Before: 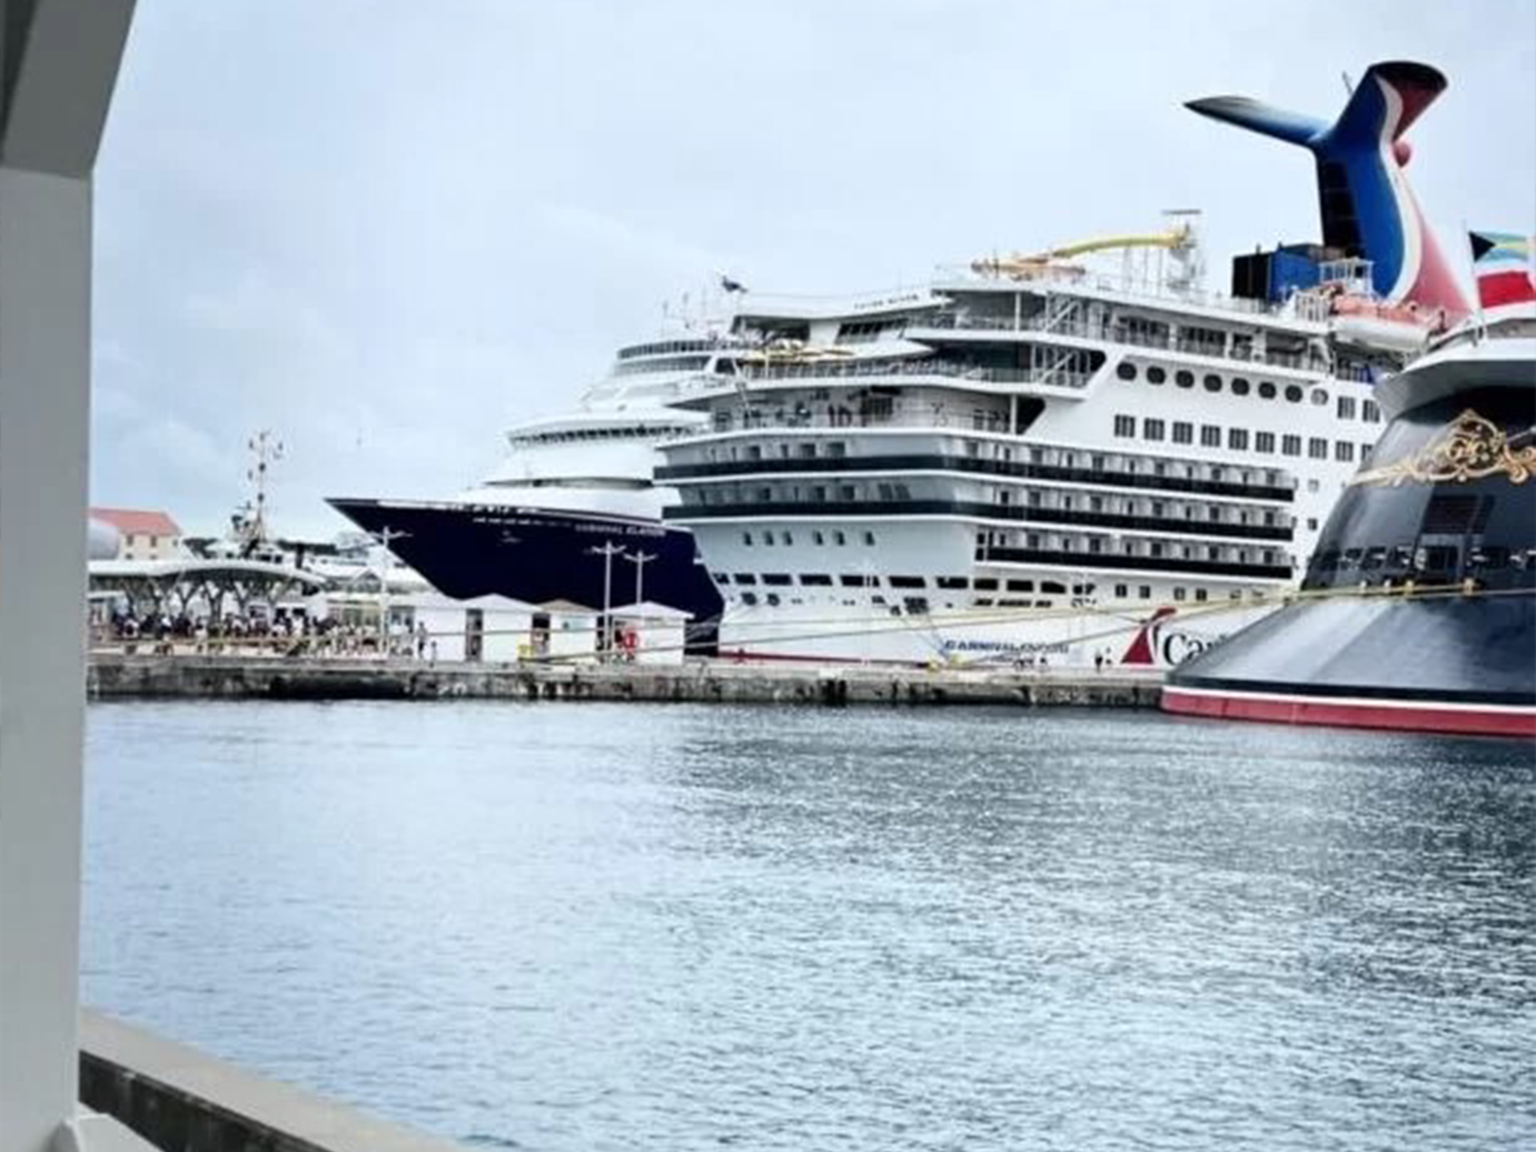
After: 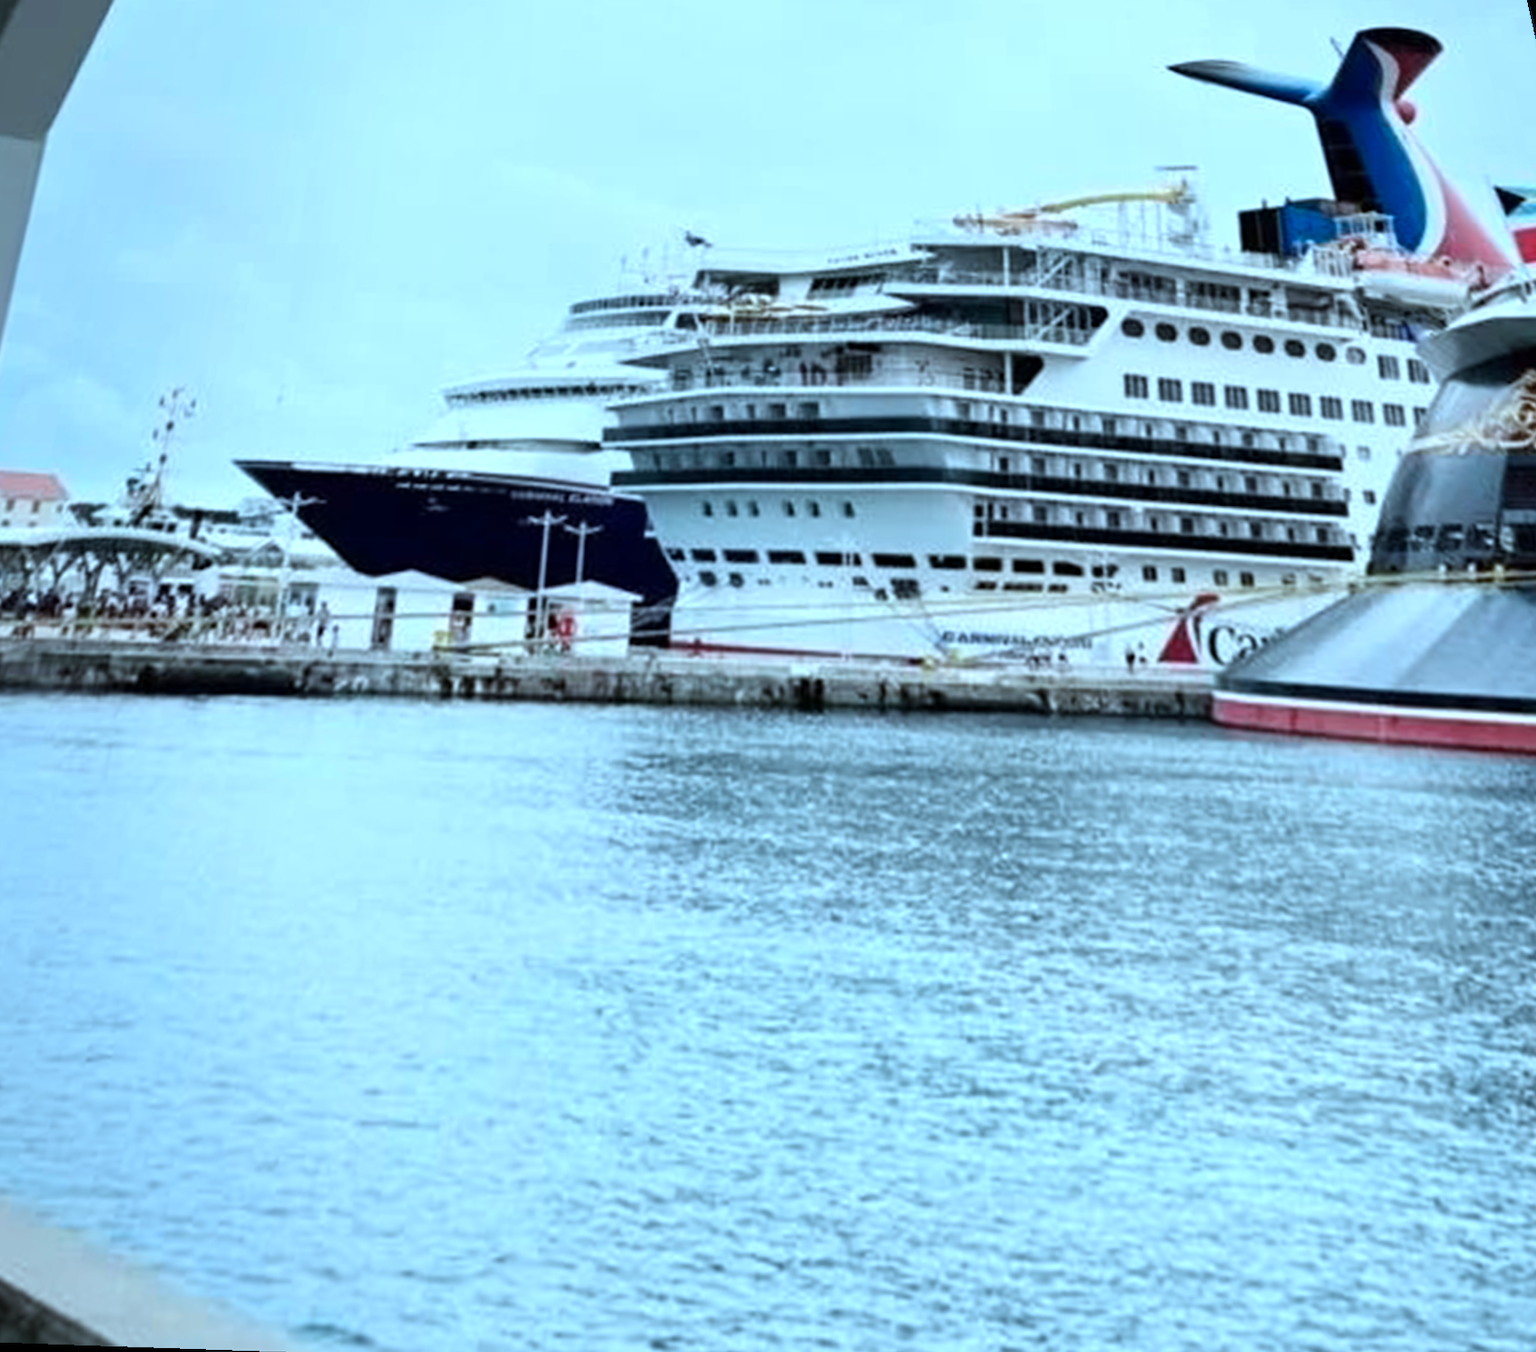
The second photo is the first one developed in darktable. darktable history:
color correction: highlights a* -10.69, highlights b* -19.19
levels: levels [0, 0.492, 0.984]
rotate and perspective: rotation 0.72°, lens shift (vertical) -0.352, lens shift (horizontal) -0.051, crop left 0.152, crop right 0.859, crop top 0.019, crop bottom 0.964
